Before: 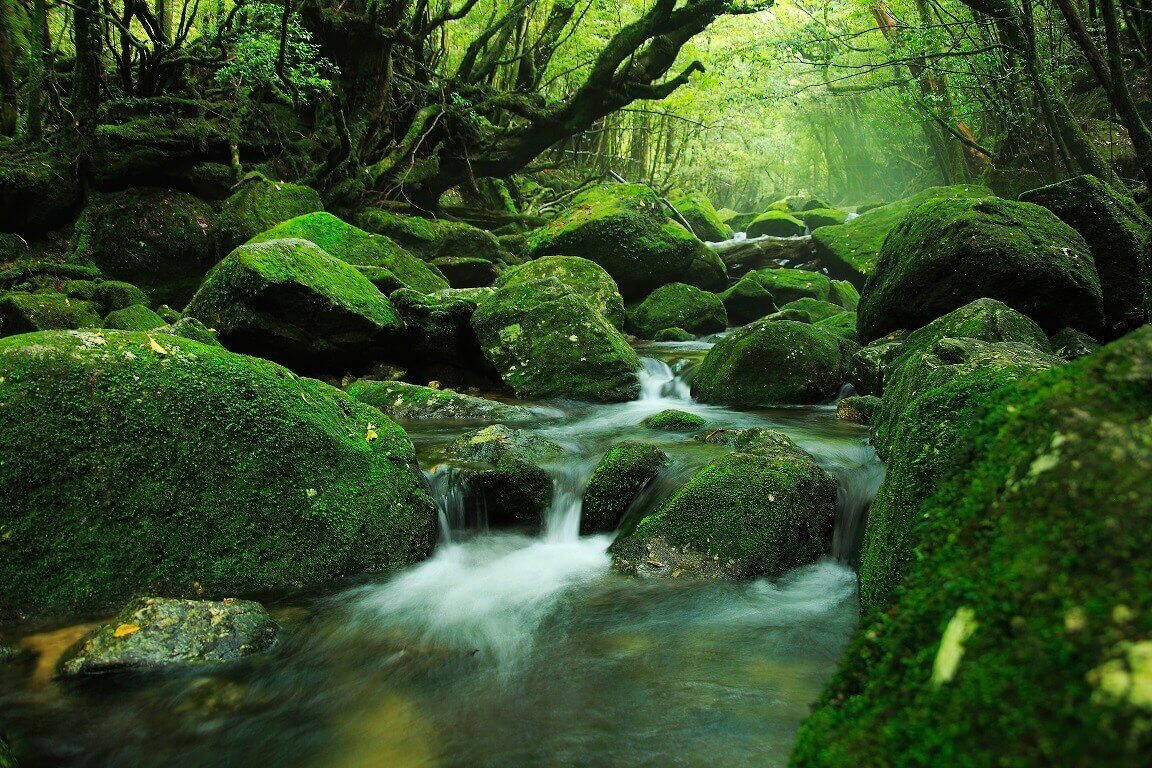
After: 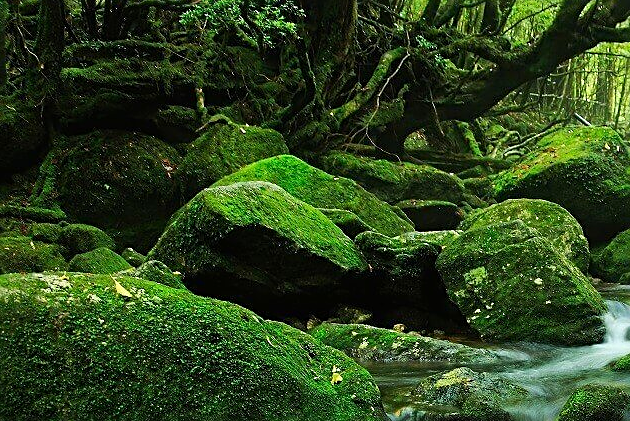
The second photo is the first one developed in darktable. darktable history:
crop and rotate: left 3.047%, top 7.509%, right 42.236%, bottom 37.598%
contrast brightness saturation: contrast 0.08, saturation 0.02
sharpen: on, module defaults
